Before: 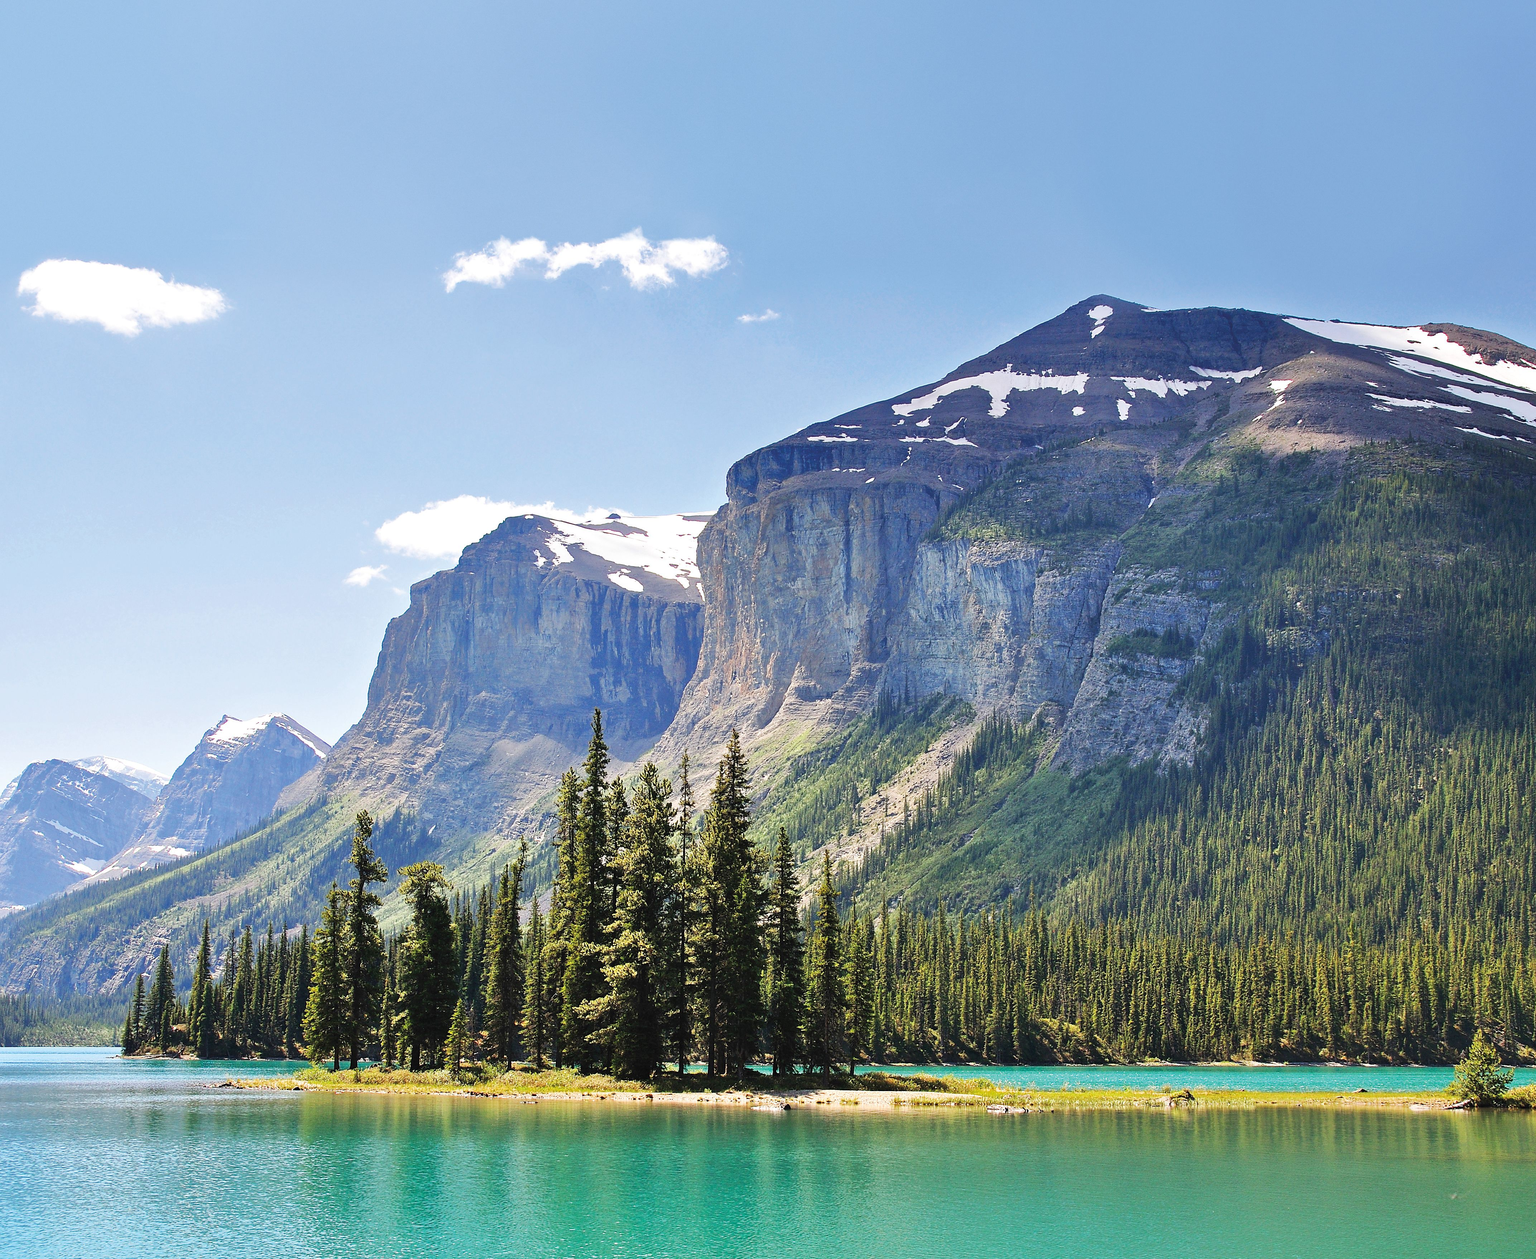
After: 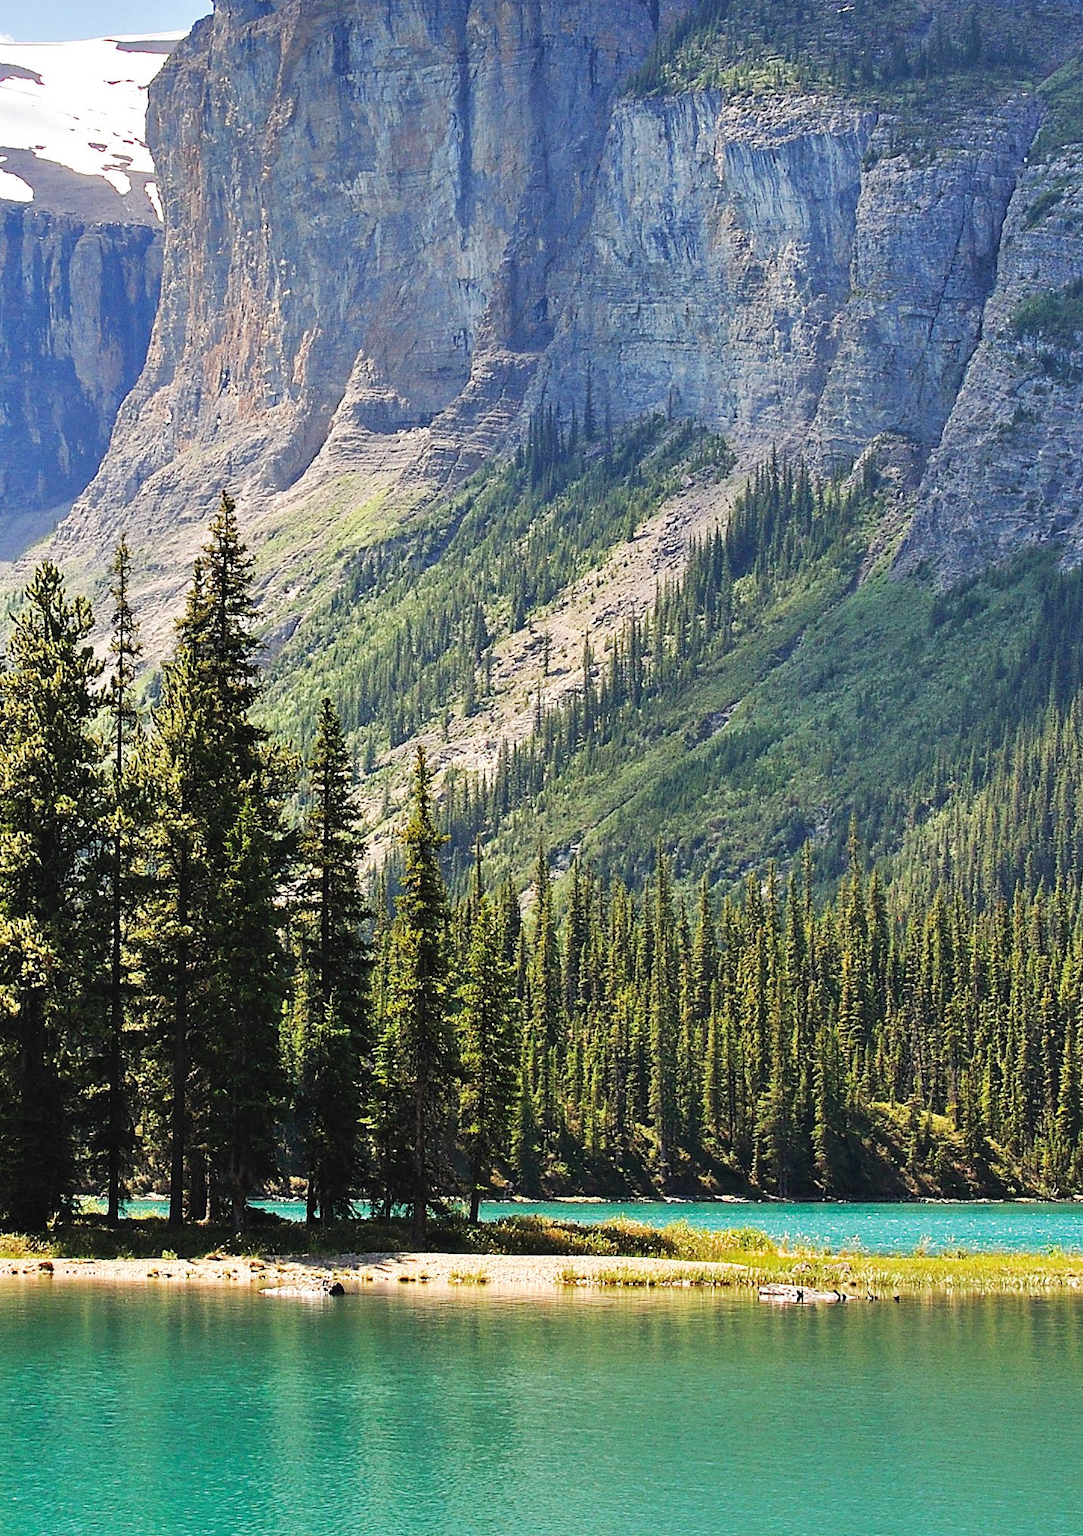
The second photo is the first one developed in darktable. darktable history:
crop: left 40.869%, top 39.432%, right 25.677%, bottom 2.755%
